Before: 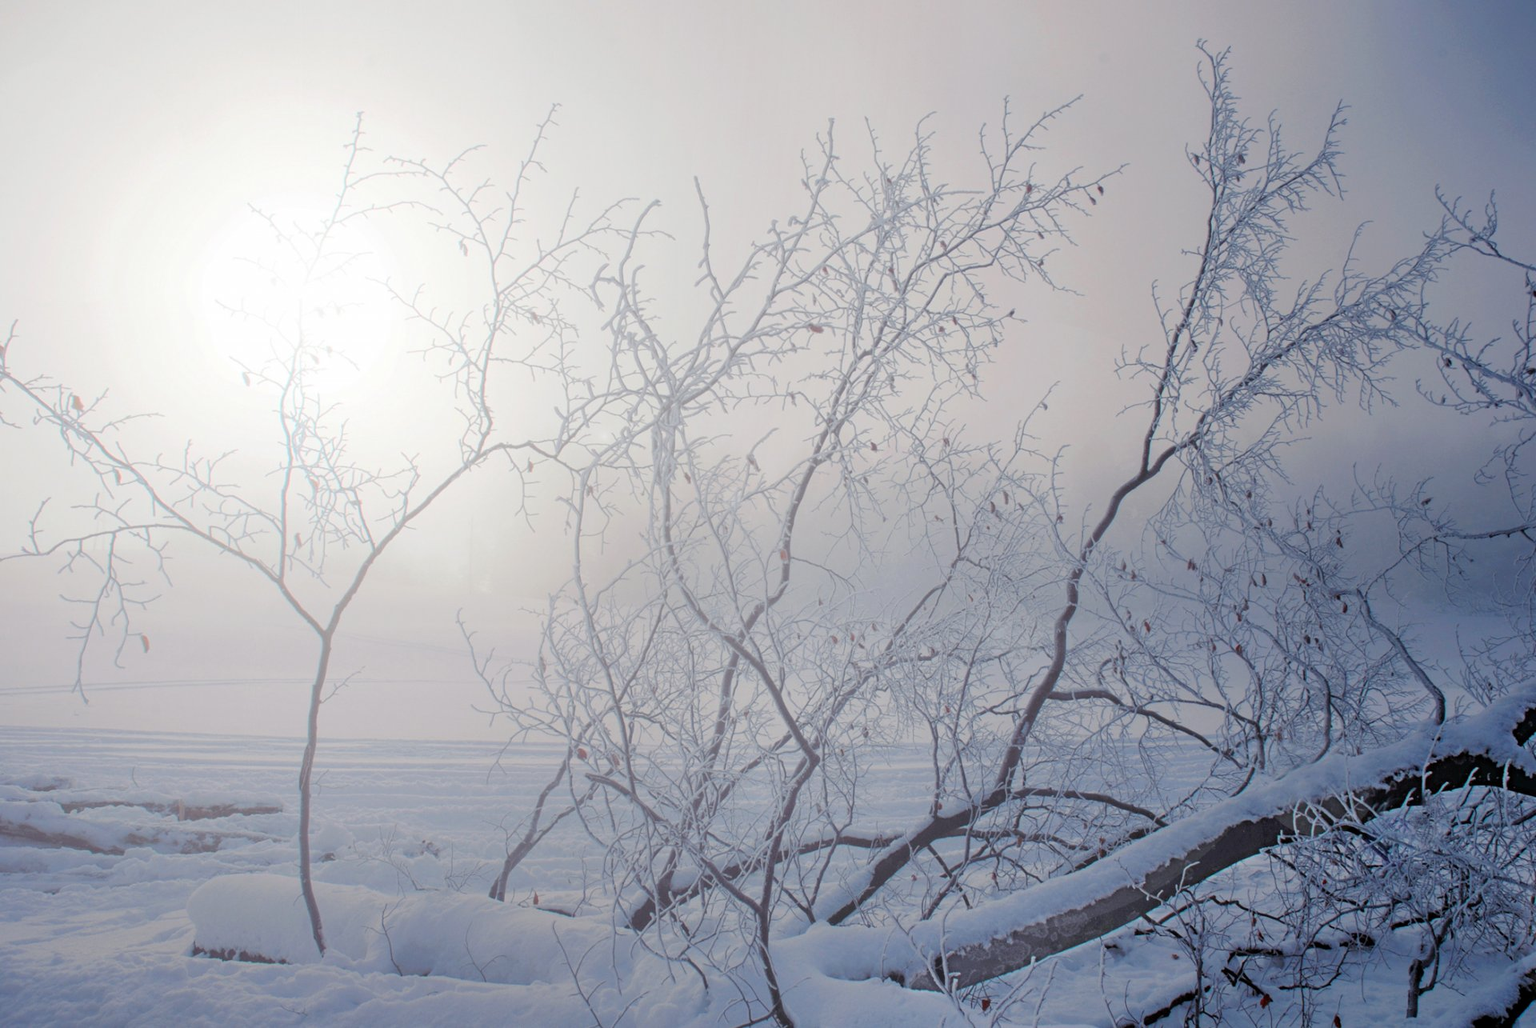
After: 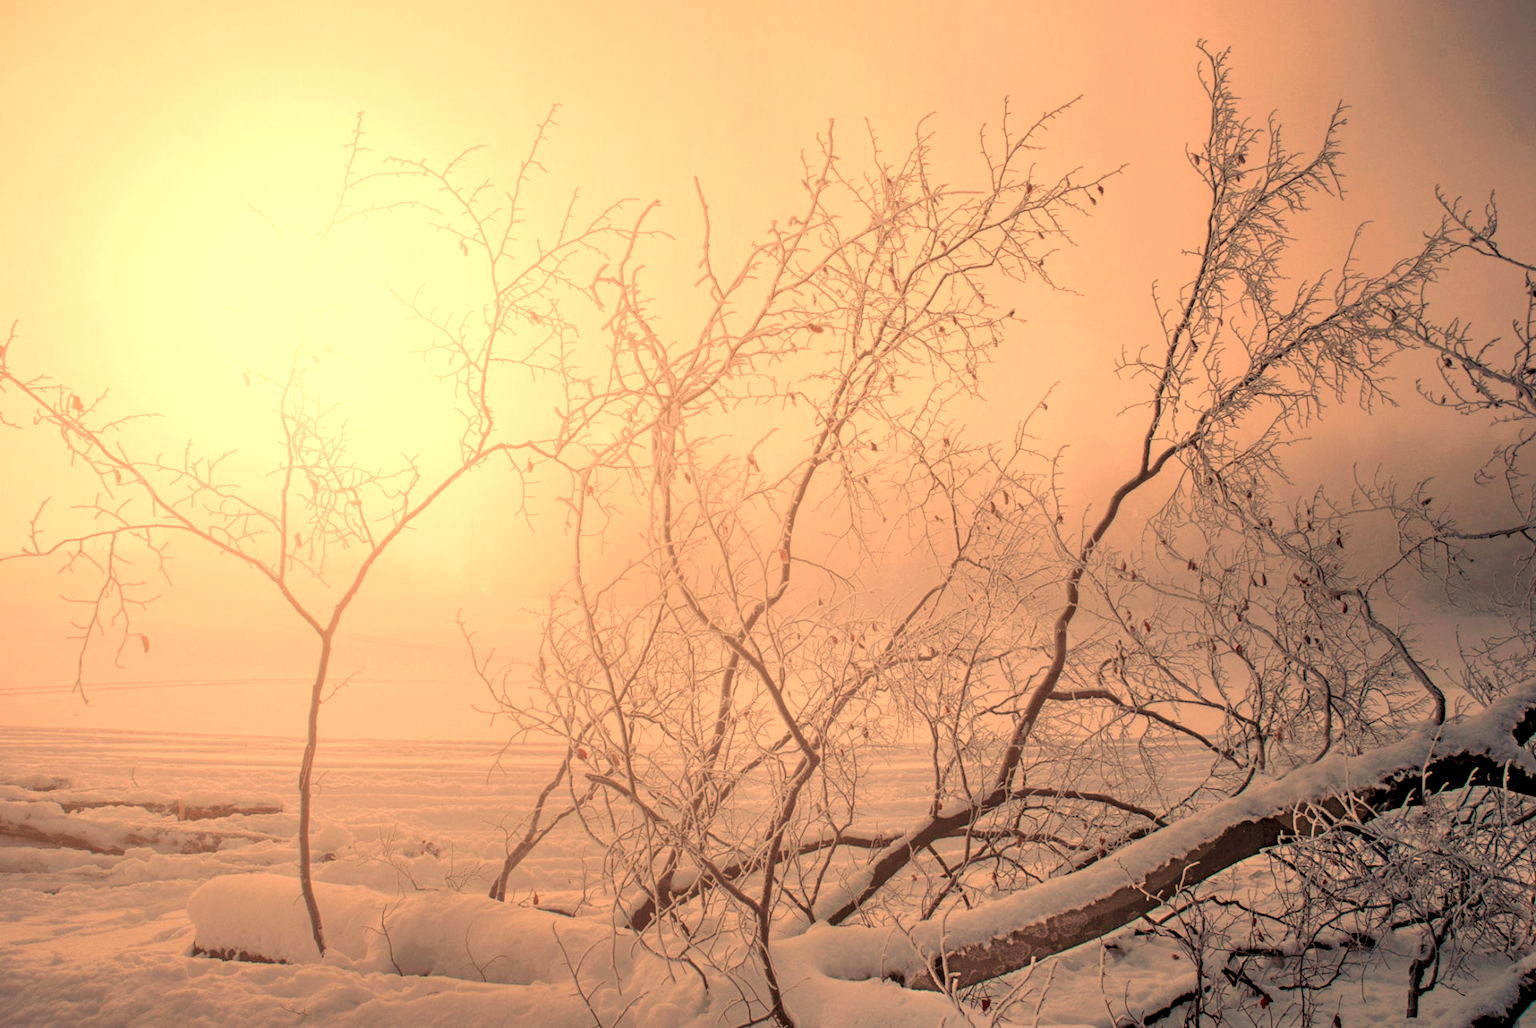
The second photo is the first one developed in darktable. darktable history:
local contrast: detail 140%
white balance: red 1.467, blue 0.684
